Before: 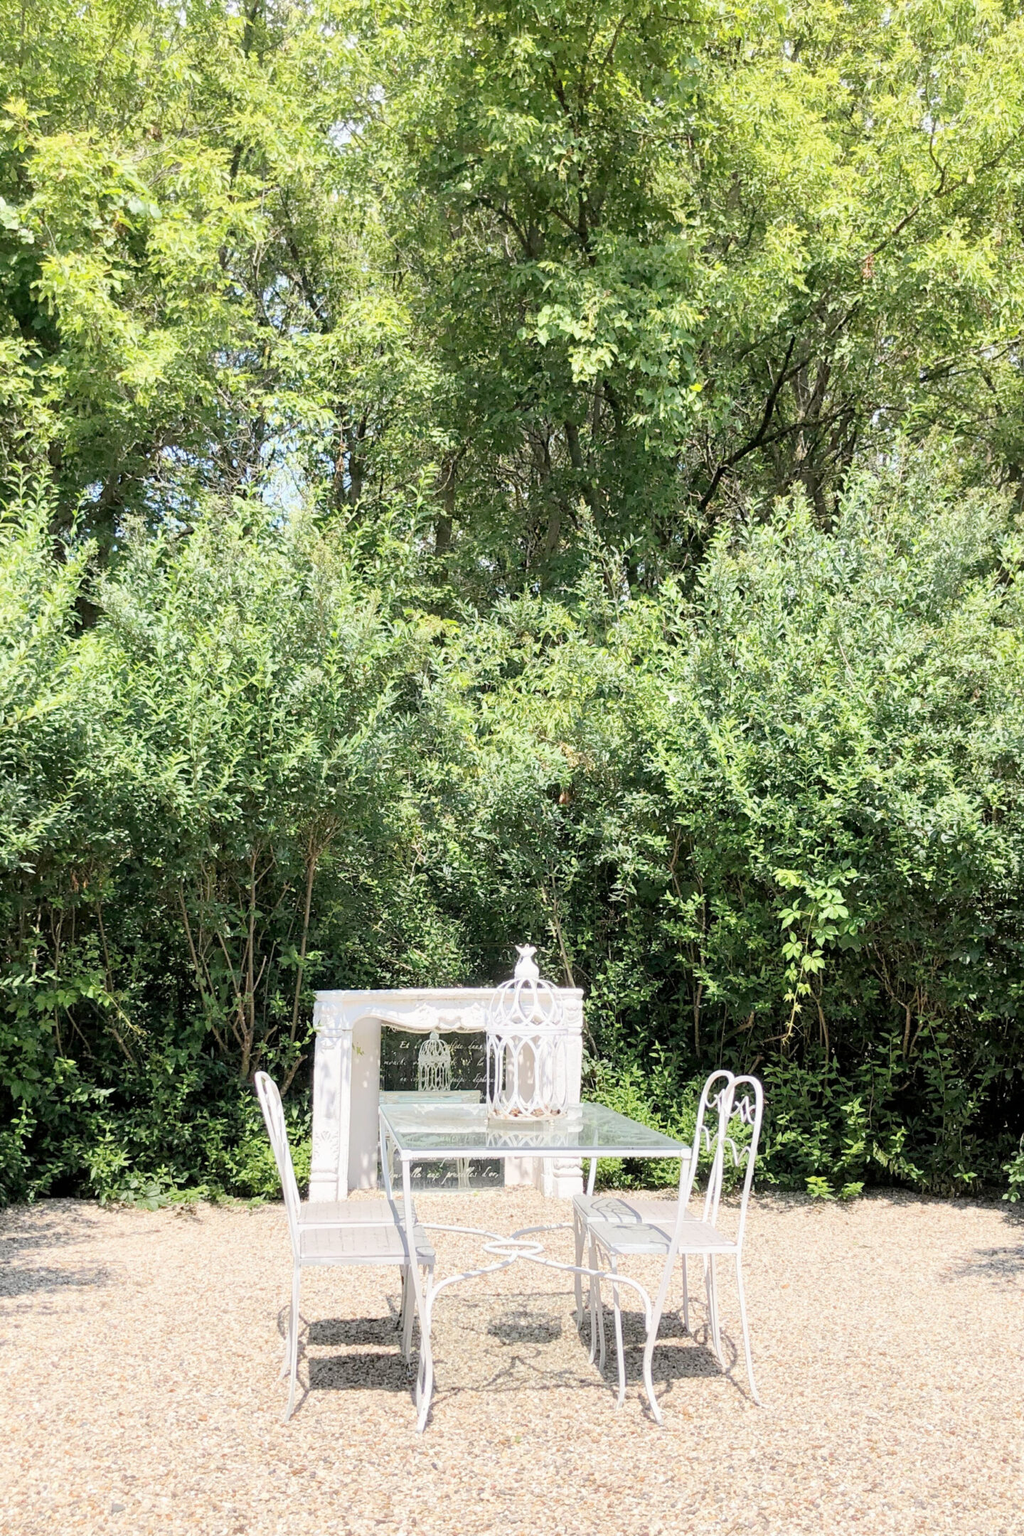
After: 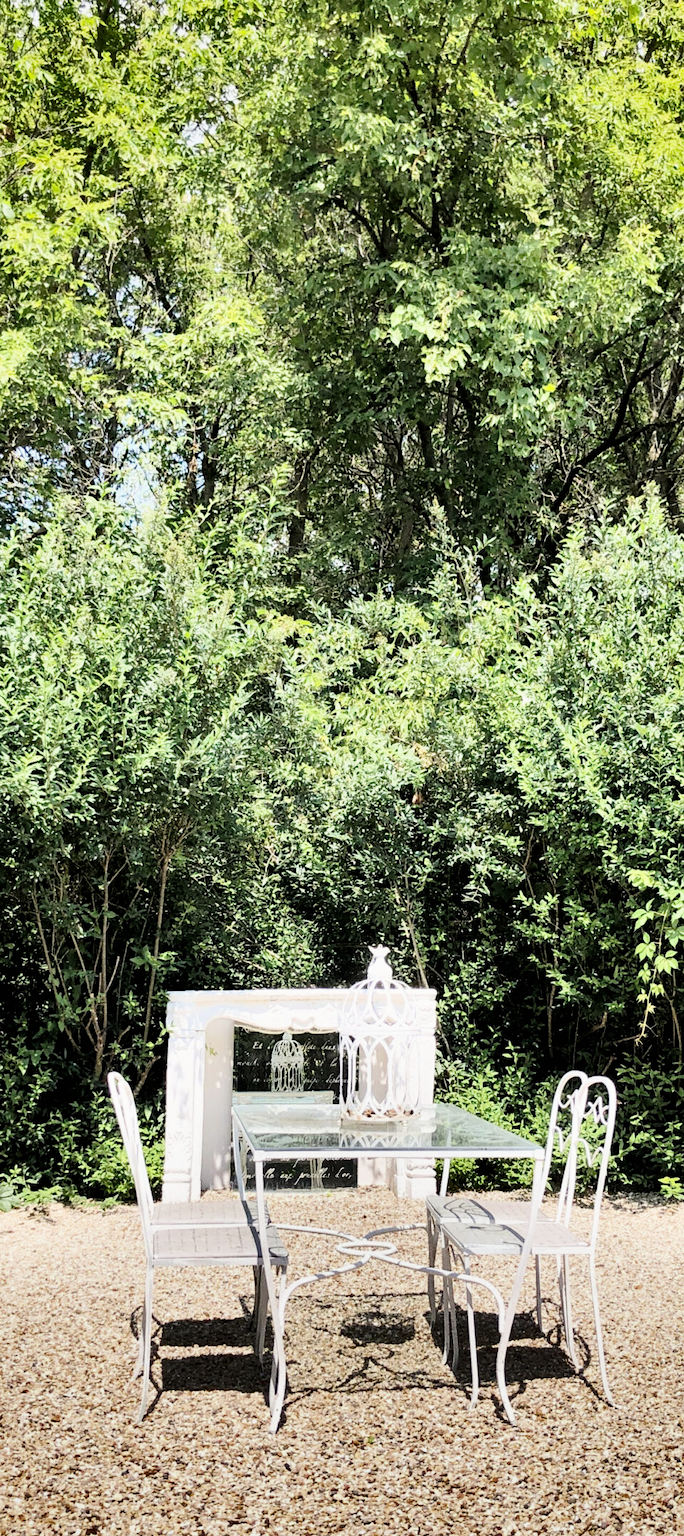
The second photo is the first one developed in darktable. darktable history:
shadows and highlights: shadows 20.76, highlights -82.68, soften with gaussian
crop and rotate: left 14.427%, right 18.754%
exposure: exposure 0.087 EV, compensate exposure bias true, compensate highlight preservation false
filmic rgb: black relative exposure -5.38 EV, white relative exposure 2.86 EV, threshold 3 EV, dynamic range scaling -37.68%, hardness 3.99, contrast 1.616, highlights saturation mix -0.529%, enable highlight reconstruction true
